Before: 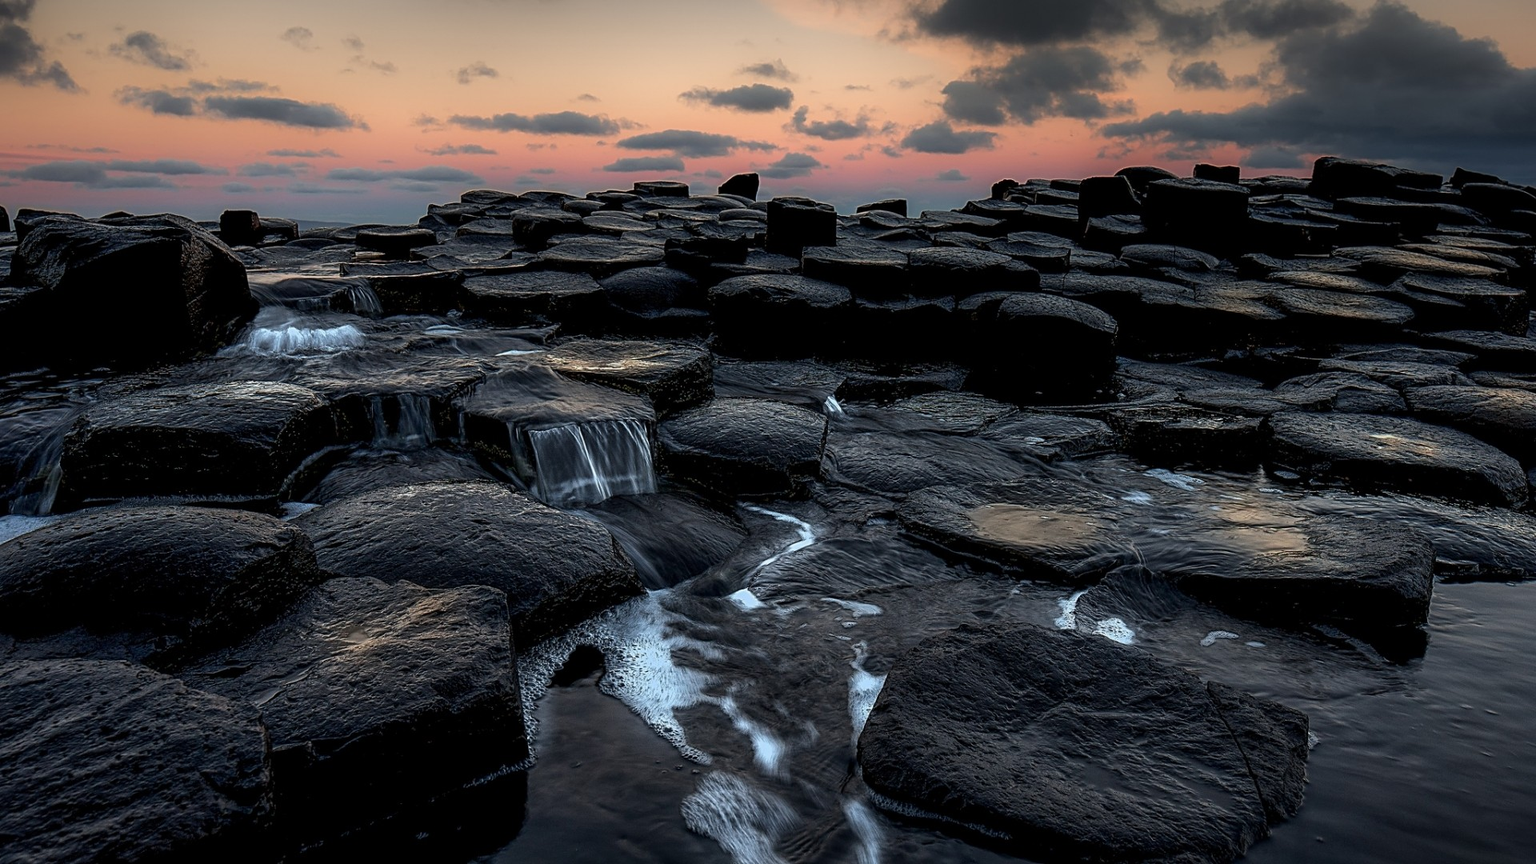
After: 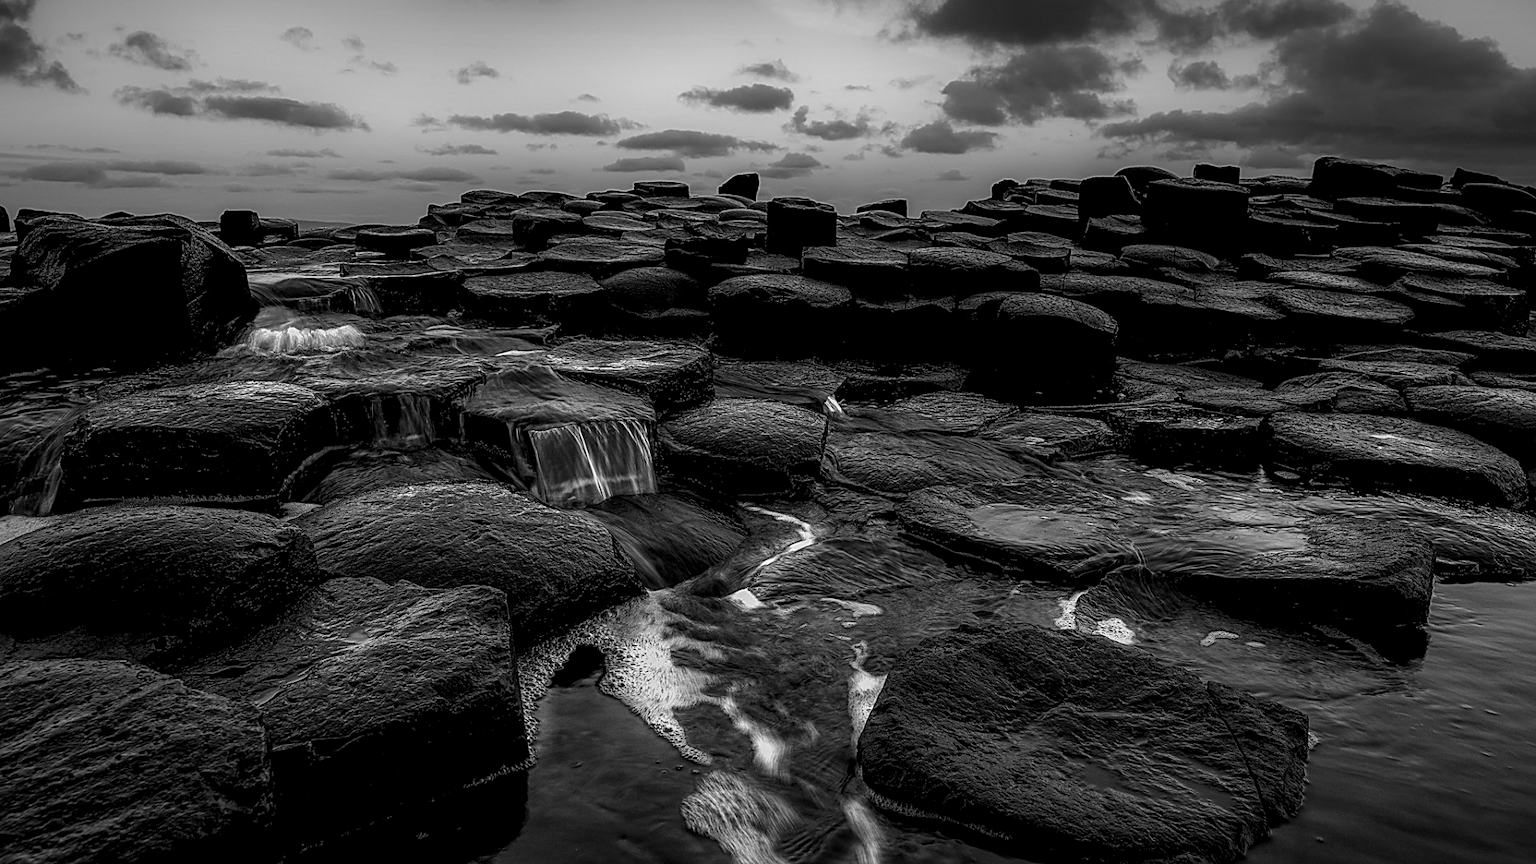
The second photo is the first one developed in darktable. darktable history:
monochrome: on, module defaults
local contrast: on, module defaults
sharpen: amount 0.2
